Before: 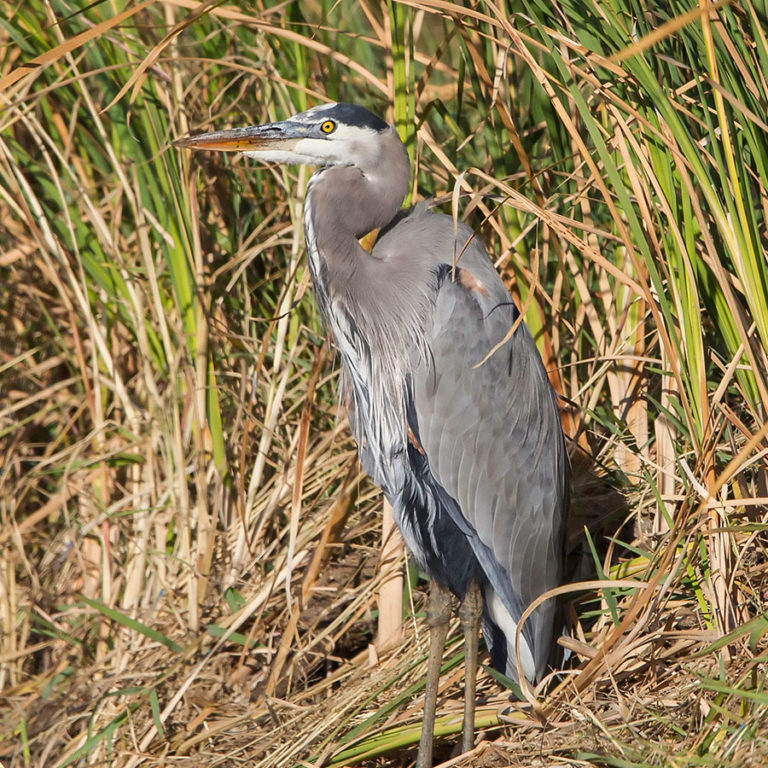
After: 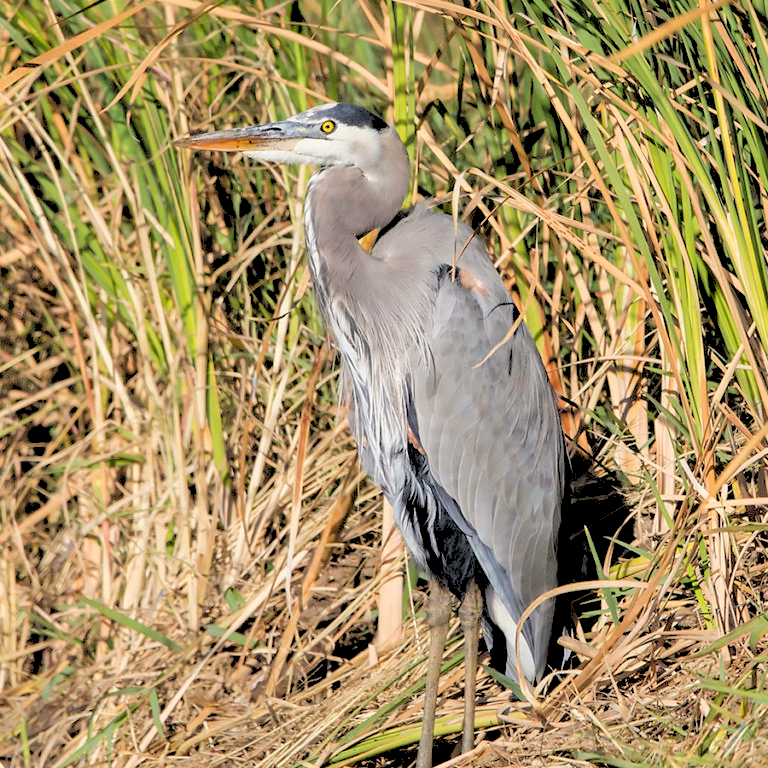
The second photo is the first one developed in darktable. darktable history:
tone equalizer: on, module defaults
rgb levels: levels [[0.027, 0.429, 0.996], [0, 0.5, 1], [0, 0.5, 1]]
